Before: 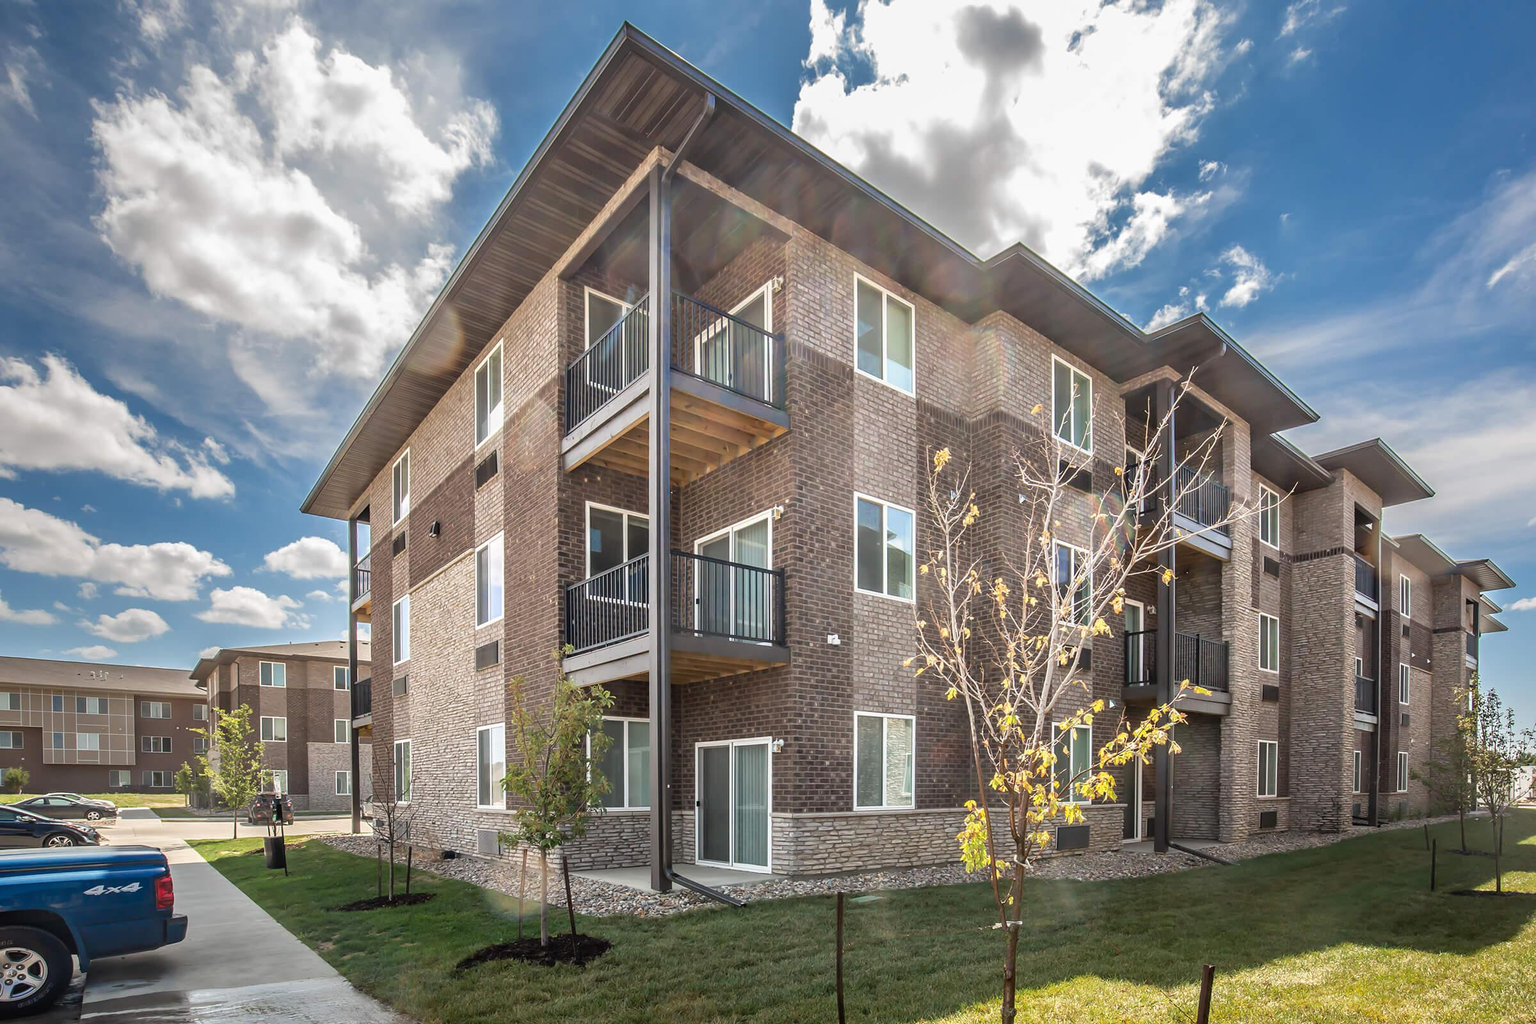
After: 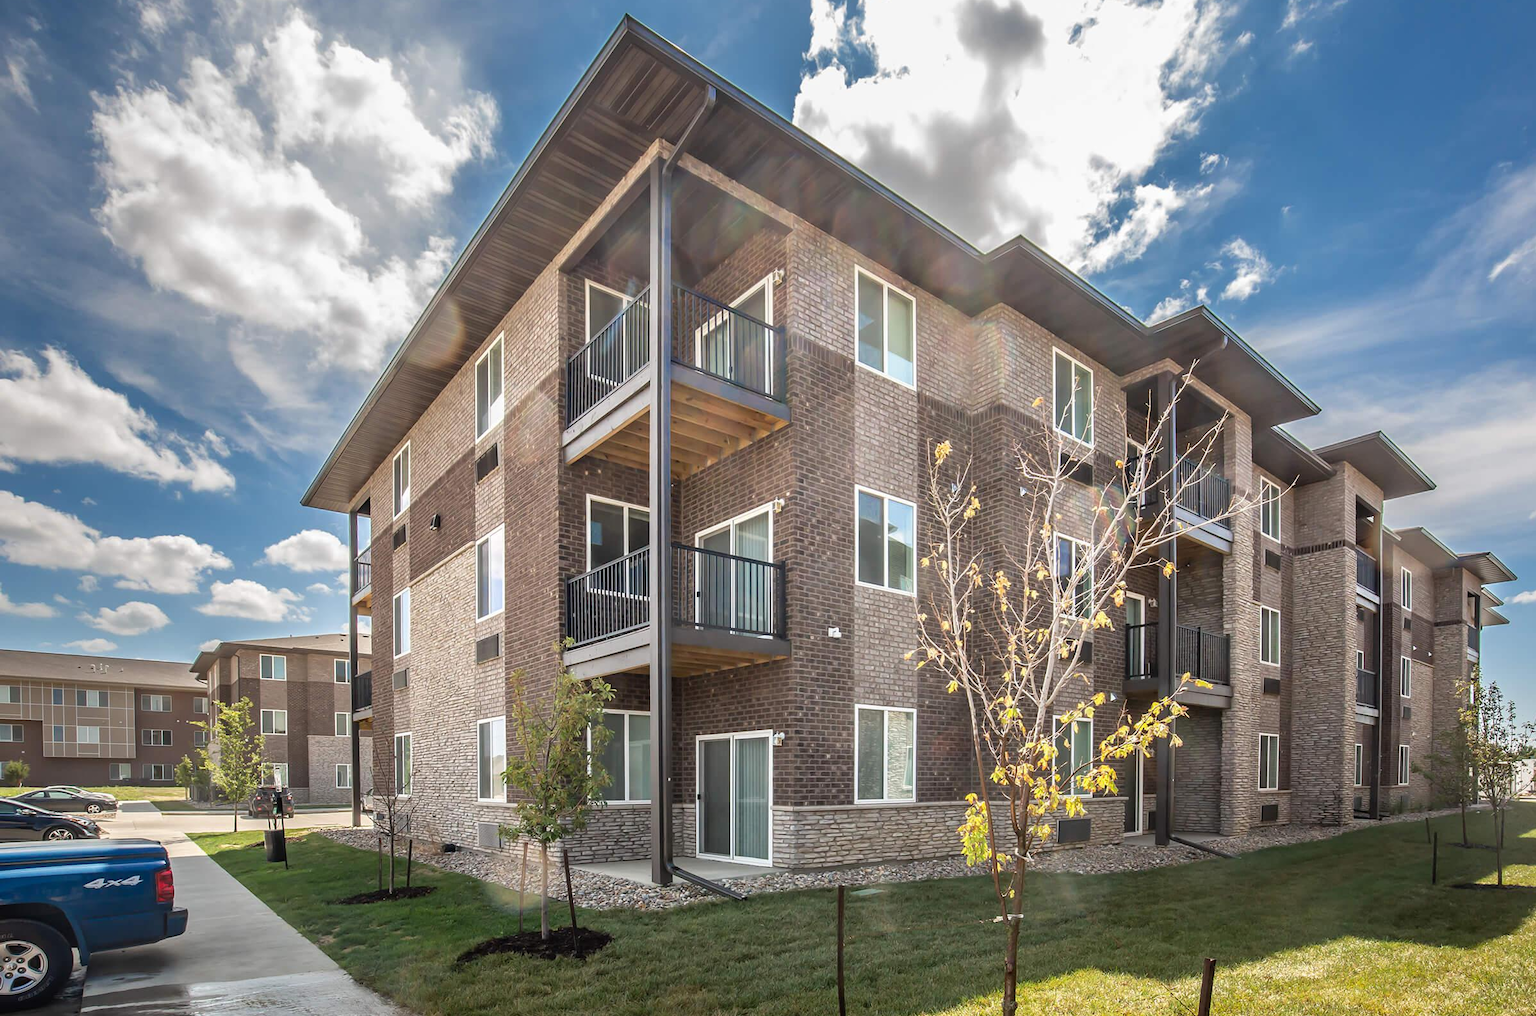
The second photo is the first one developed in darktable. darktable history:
crop: top 0.782%, right 0.083%
